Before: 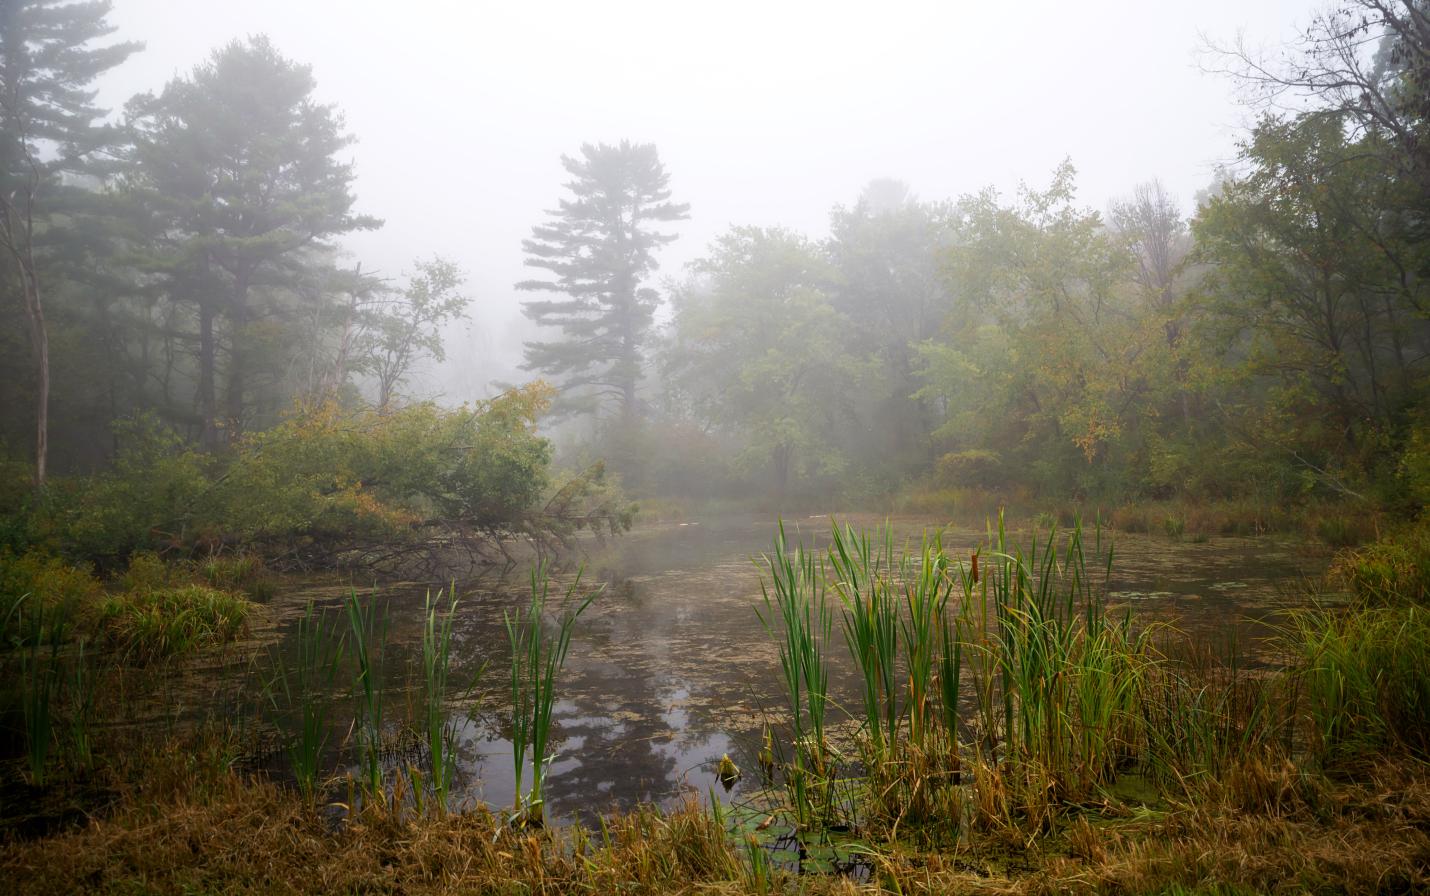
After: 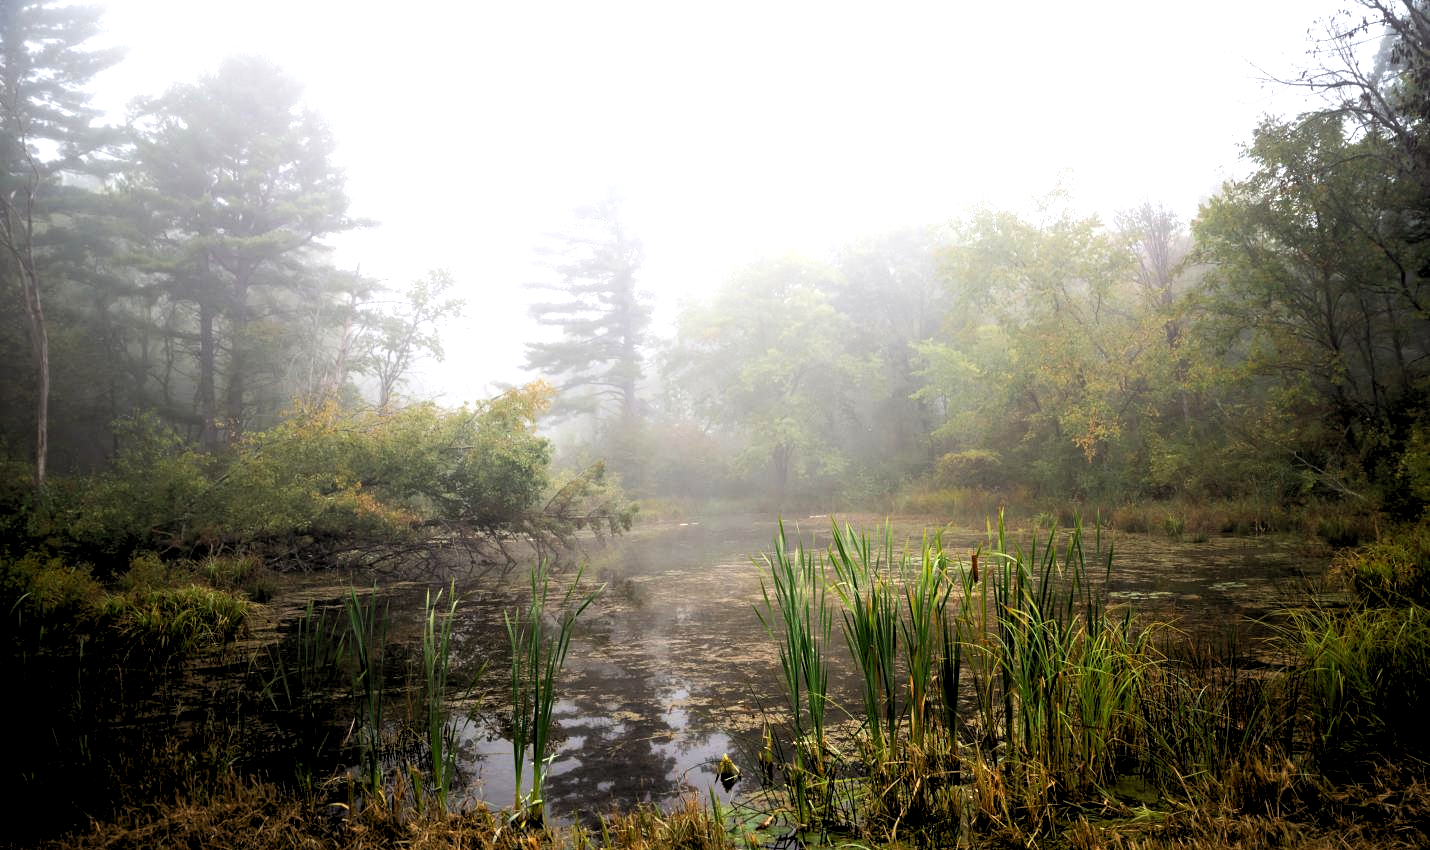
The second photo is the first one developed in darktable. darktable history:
crop and rotate: top 0%, bottom 5.097%
tone equalizer: -8 EV -0.75 EV, -7 EV -0.7 EV, -6 EV -0.6 EV, -5 EV -0.4 EV, -3 EV 0.4 EV, -2 EV 0.6 EV, -1 EV 0.7 EV, +0 EV 0.75 EV, edges refinement/feathering 500, mask exposure compensation -1.57 EV, preserve details no
rgb levels: levels [[0.013, 0.434, 0.89], [0, 0.5, 1], [0, 0.5, 1]]
